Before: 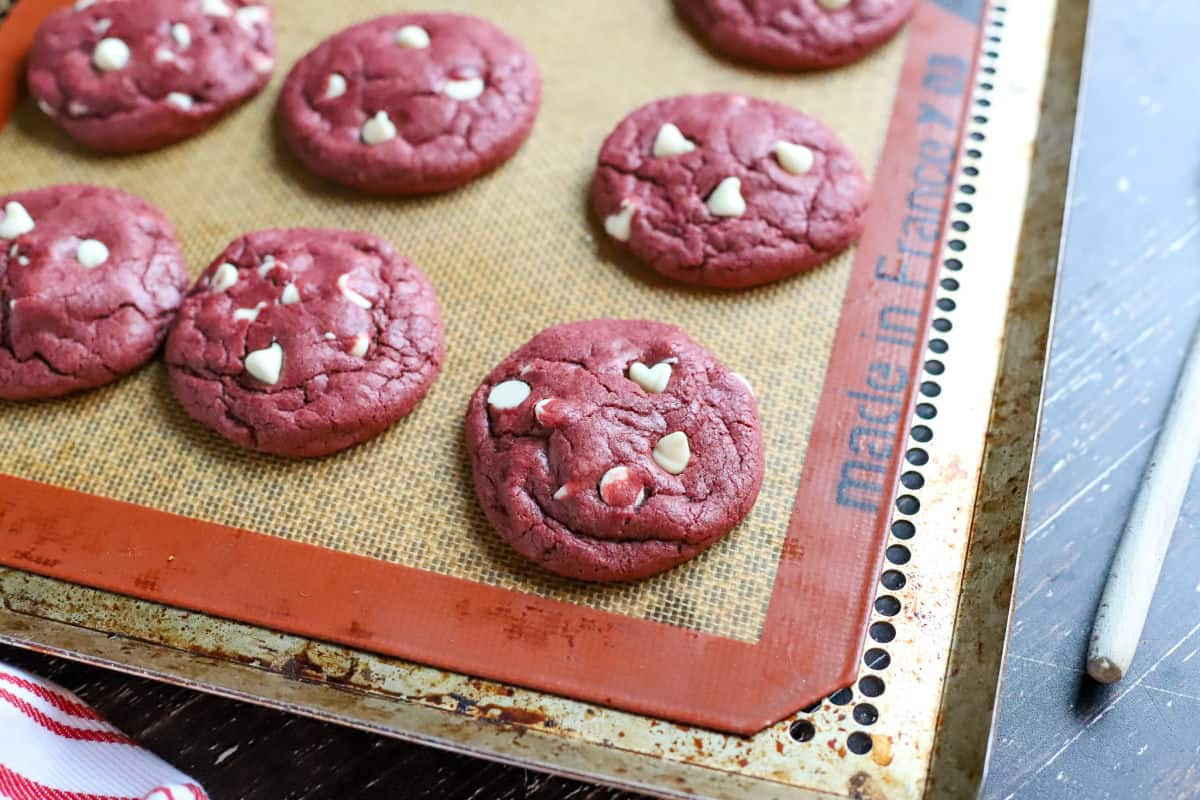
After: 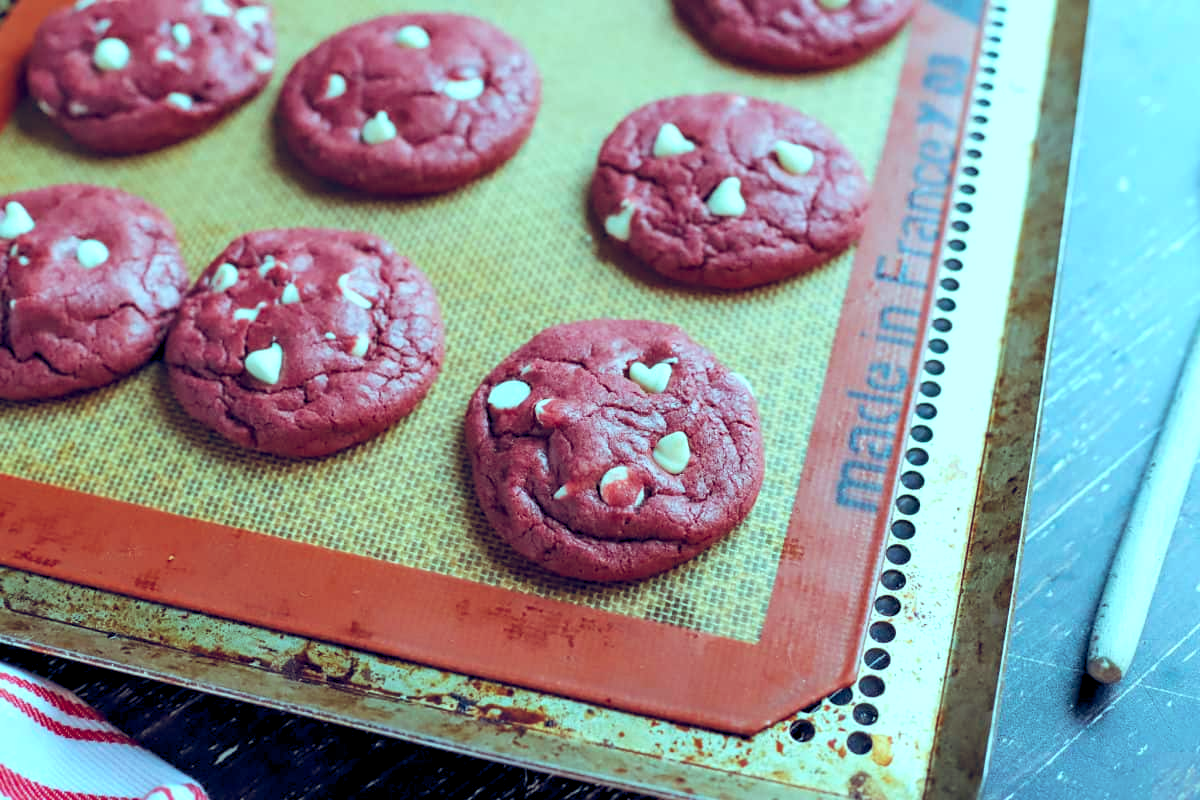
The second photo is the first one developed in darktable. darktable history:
velvia: strength 15.6%
color balance rgb: shadows lift › chroma 0.767%, shadows lift › hue 110.61°, highlights gain › chroma 5.282%, highlights gain › hue 197.29°, global offset › luminance -0.285%, global offset › chroma 0.316%, global offset › hue 259.17°, perceptual saturation grading › global saturation 9.796%
